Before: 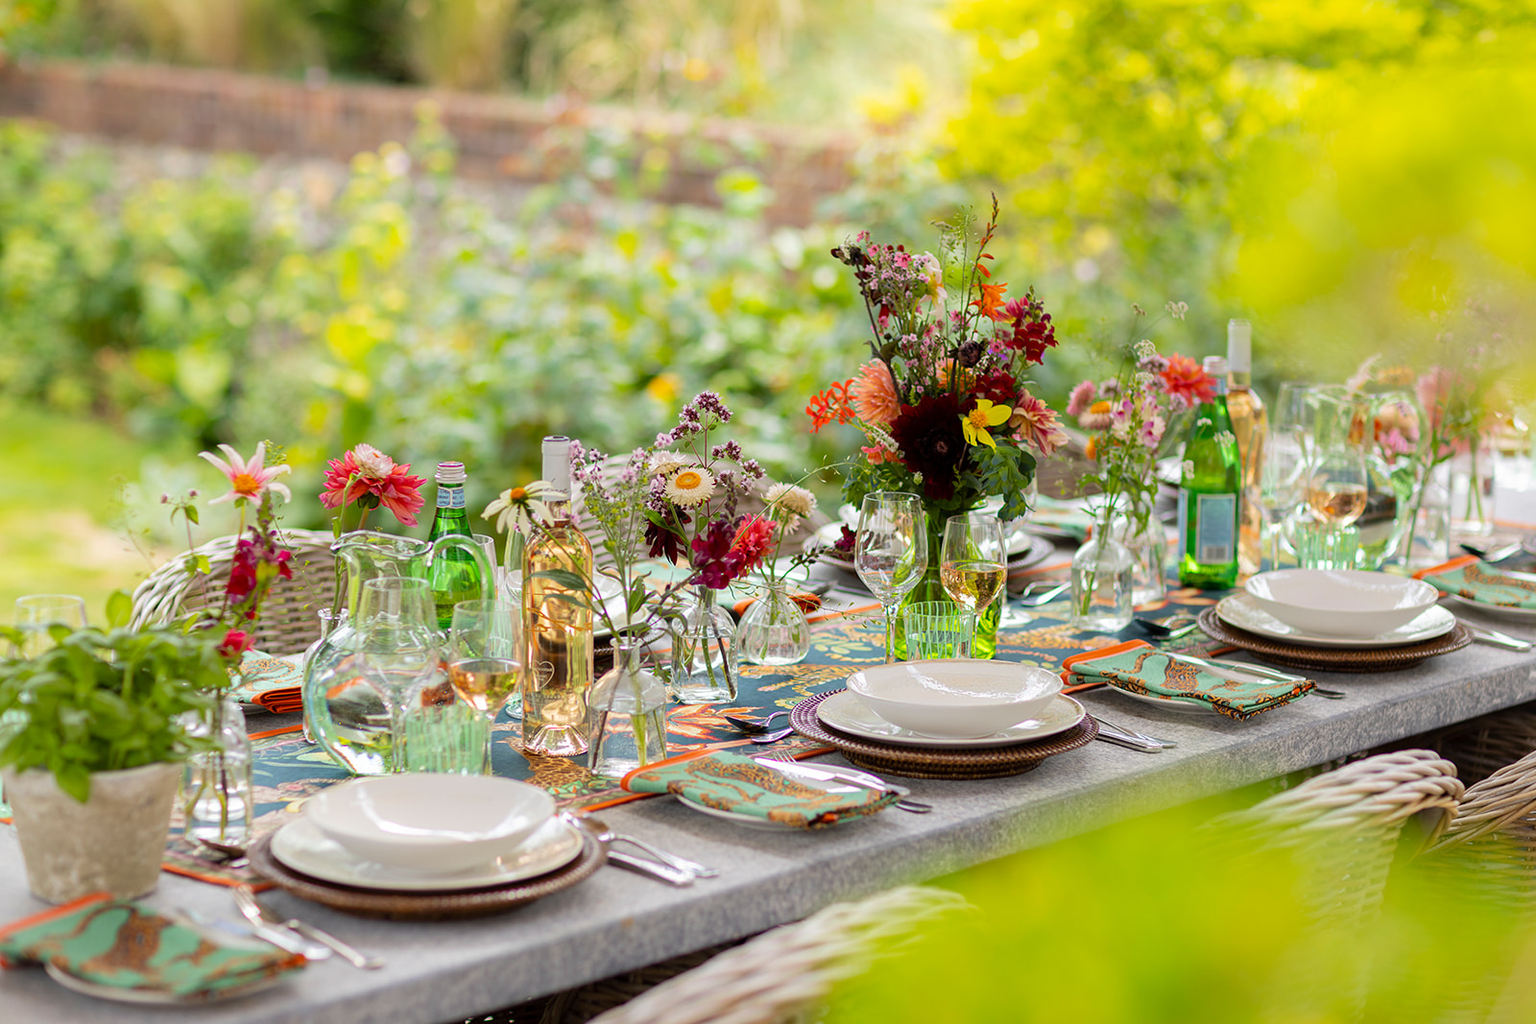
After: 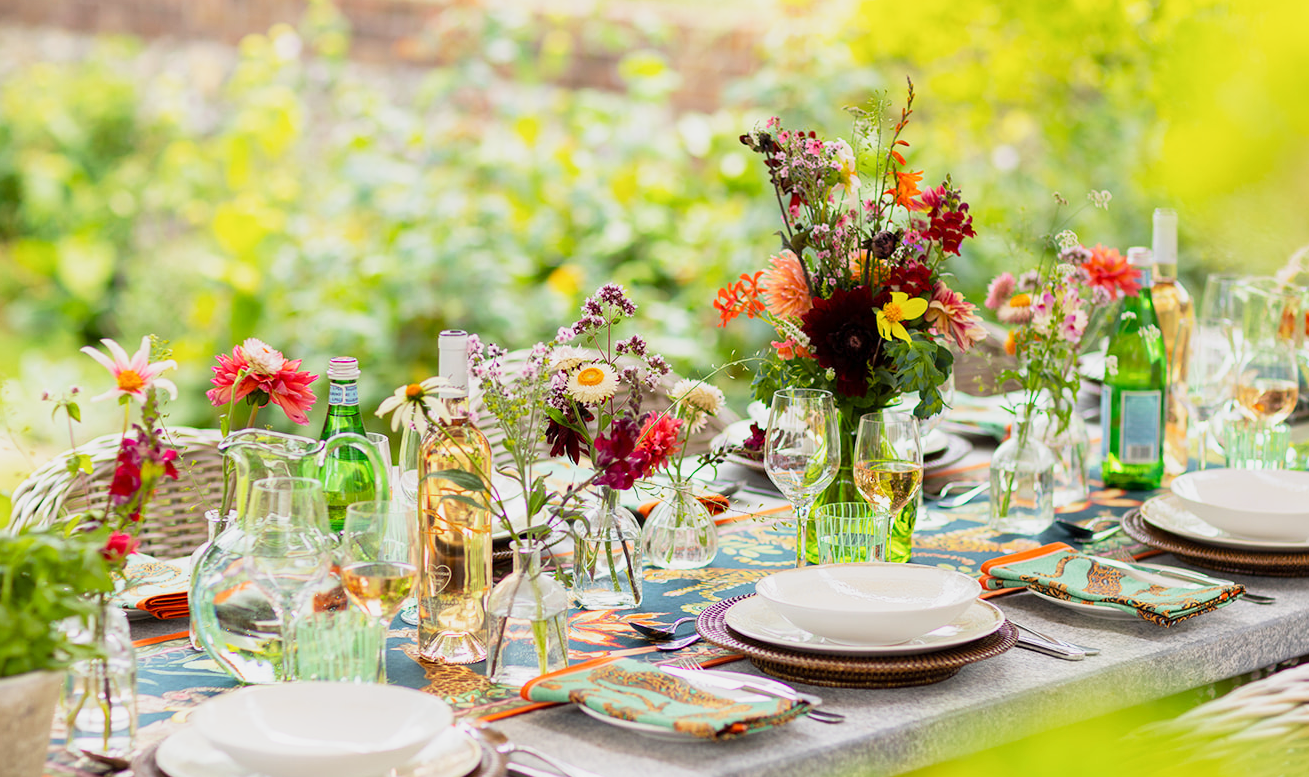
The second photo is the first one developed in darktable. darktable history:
crop: left 7.921%, top 11.686%, right 10.244%, bottom 15.445%
base curve: curves: ch0 [(0, 0) (0.088, 0.125) (0.176, 0.251) (0.354, 0.501) (0.613, 0.749) (1, 0.877)], exposure shift 0.579, preserve colors none
